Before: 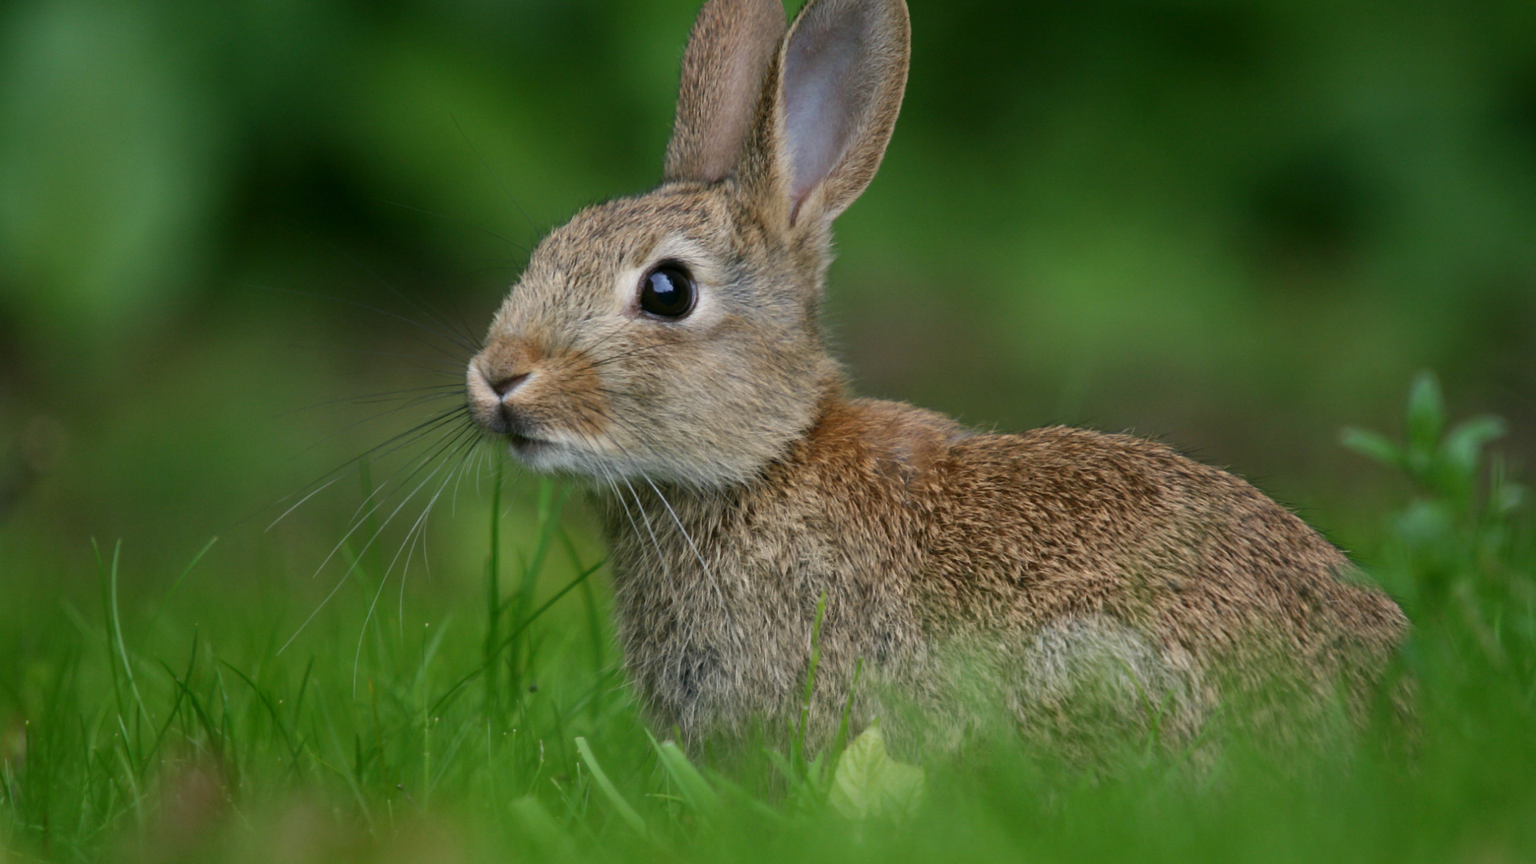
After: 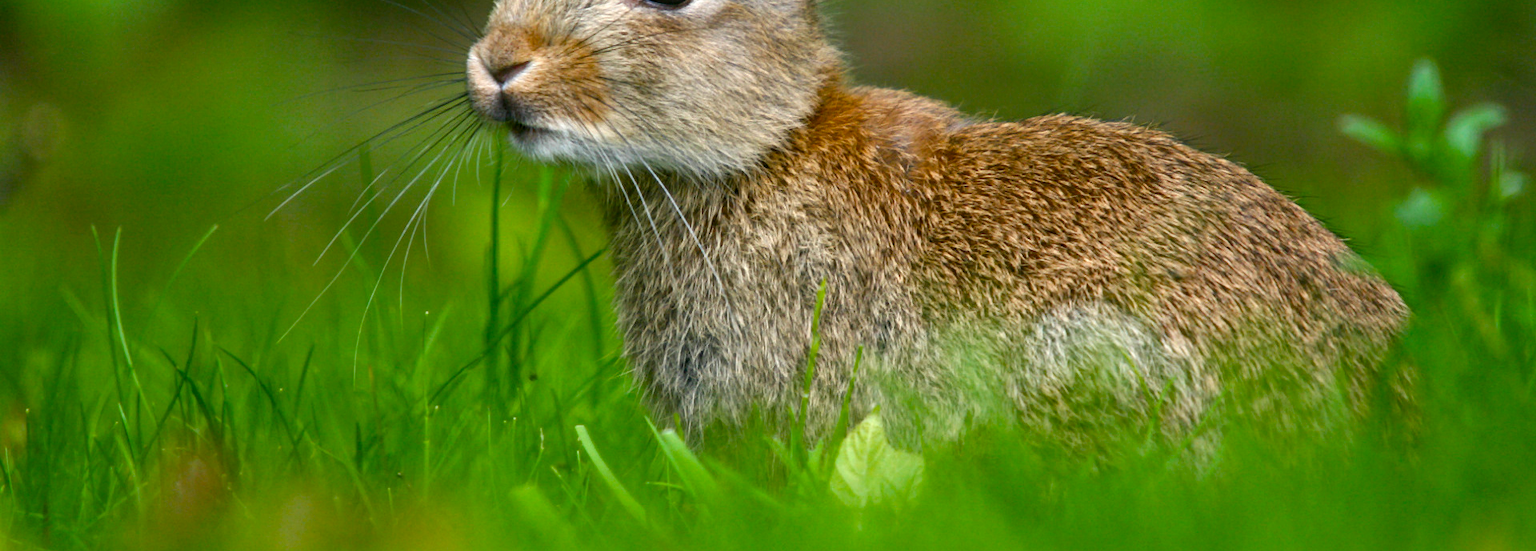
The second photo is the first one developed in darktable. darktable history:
local contrast: on, module defaults
color balance rgb: linear chroma grading › global chroma 14.832%, perceptual saturation grading › global saturation 20%, perceptual saturation grading › highlights -25.348%, perceptual saturation grading › shadows 24.678%, perceptual brilliance grading › global brilliance 18.363%
shadows and highlights: highlights color adjustment 39.67%, soften with gaussian
crop and rotate: top 36.138%
